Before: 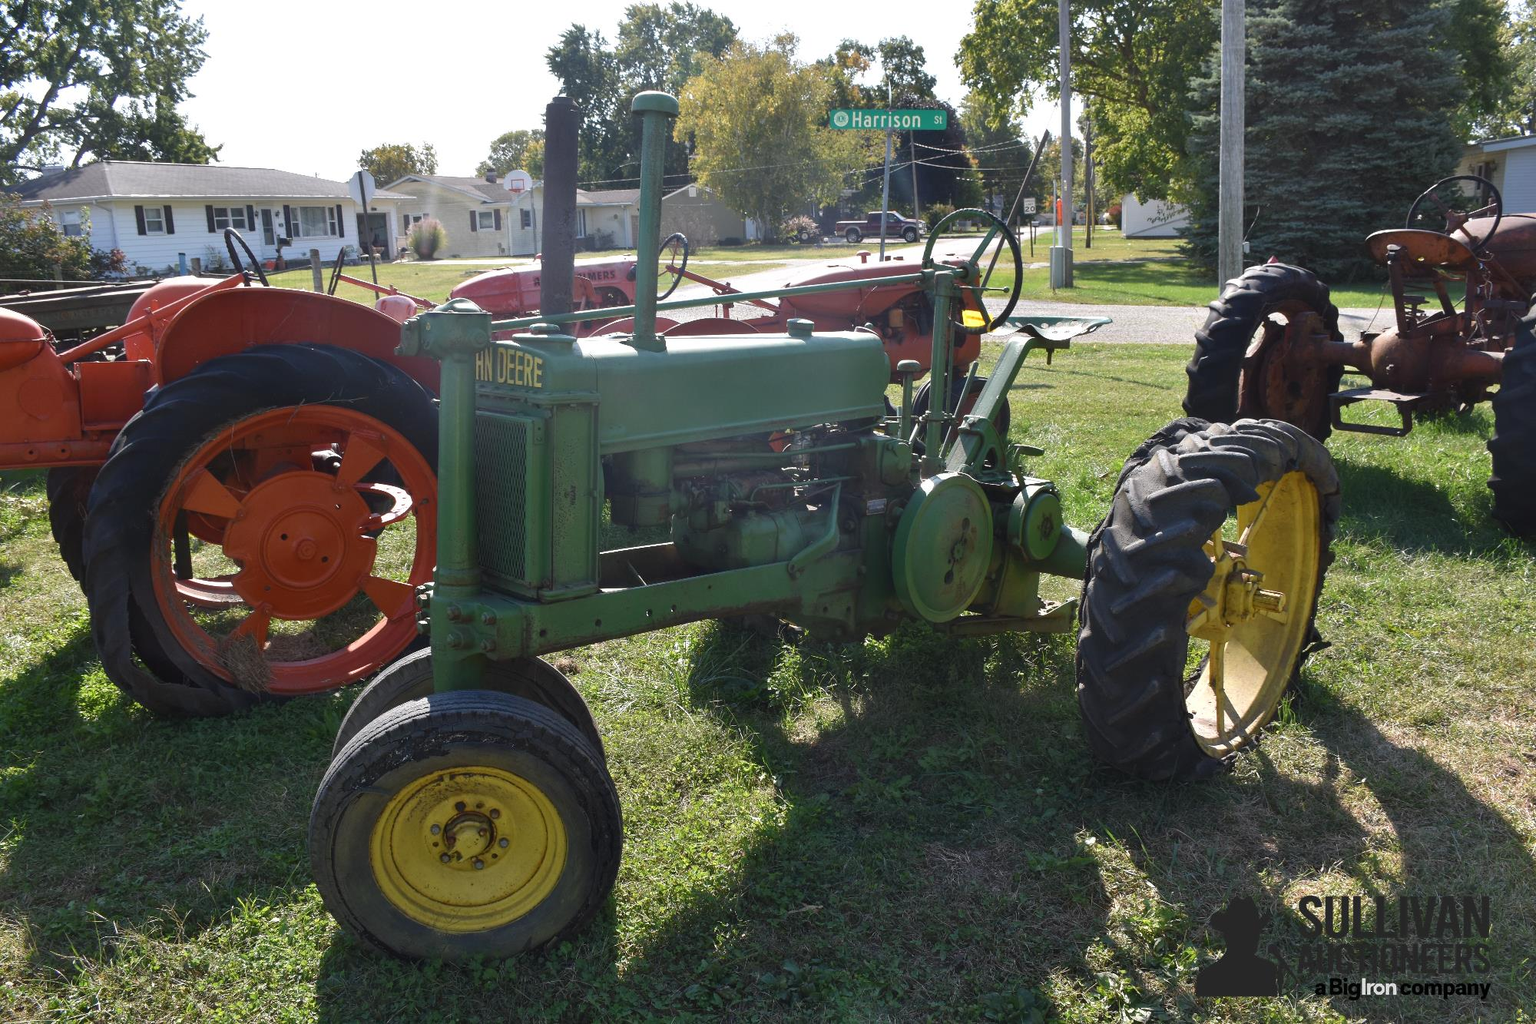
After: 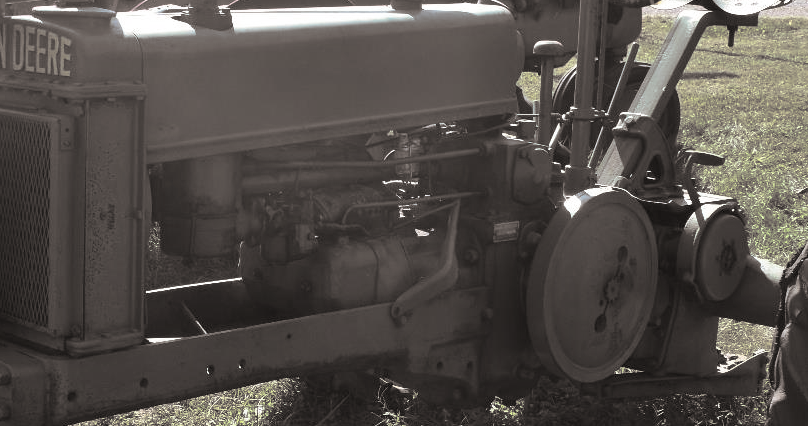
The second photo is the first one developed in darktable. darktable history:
split-toning: shadows › hue 26°, shadows › saturation 0.09, highlights › hue 40°, highlights › saturation 0.18, balance -63, compress 0%
crop: left 31.751%, top 32.172%, right 27.8%, bottom 35.83%
